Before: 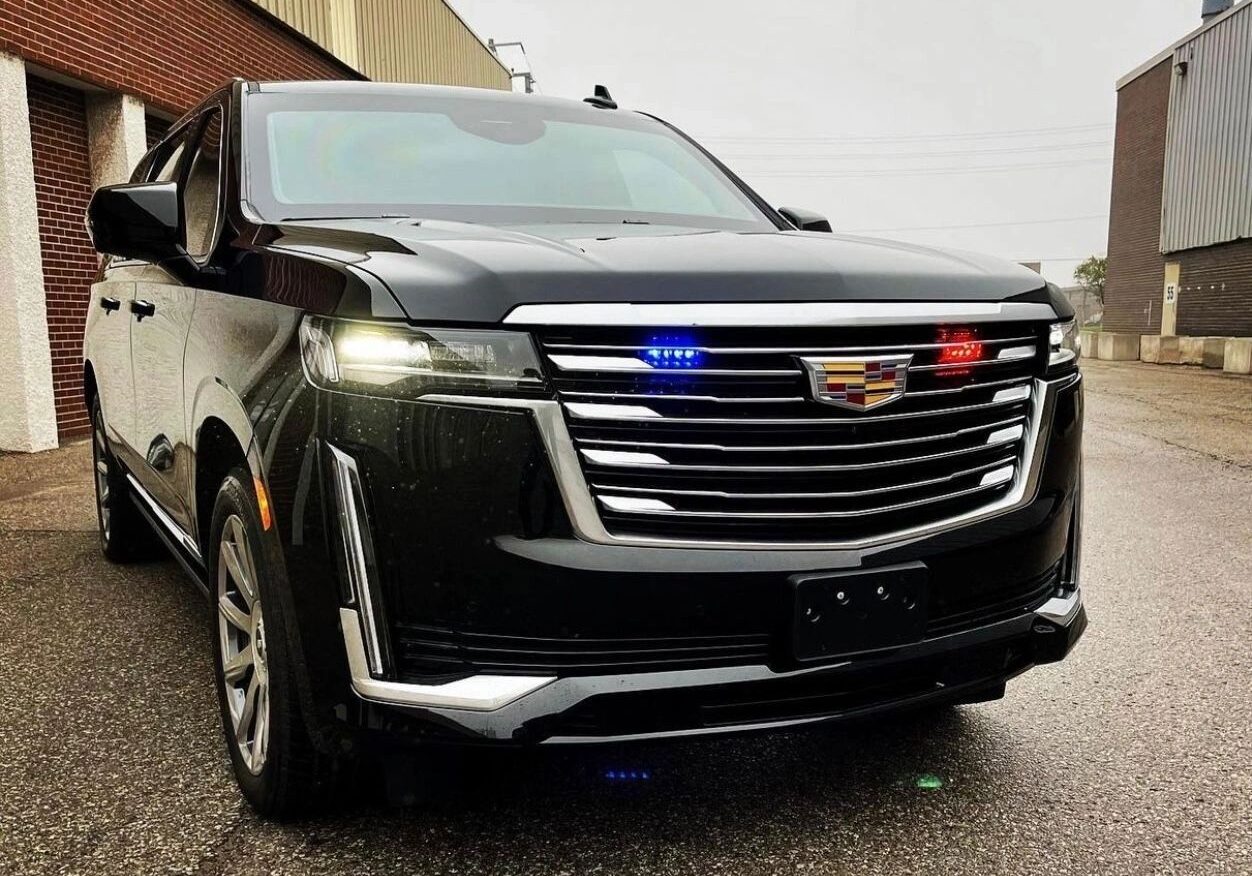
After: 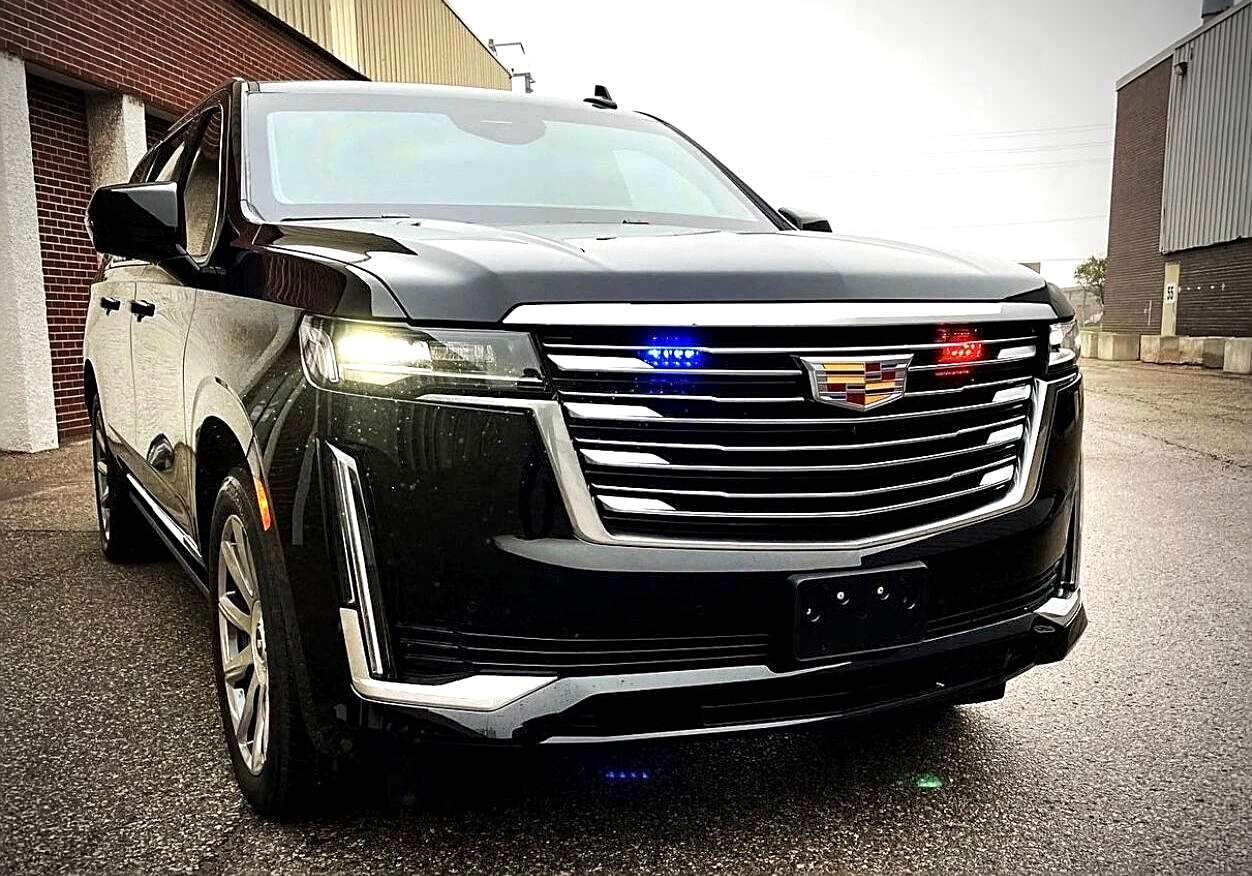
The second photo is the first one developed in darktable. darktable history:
vignetting: fall-off start 75%, brightness -0.692, width/height ratio 1.084
exposure: black level correction 0.001, exposure 0.5 EV, compensate exposure bias true, compensate highlight preservation false
sharpen: on, module defaults
